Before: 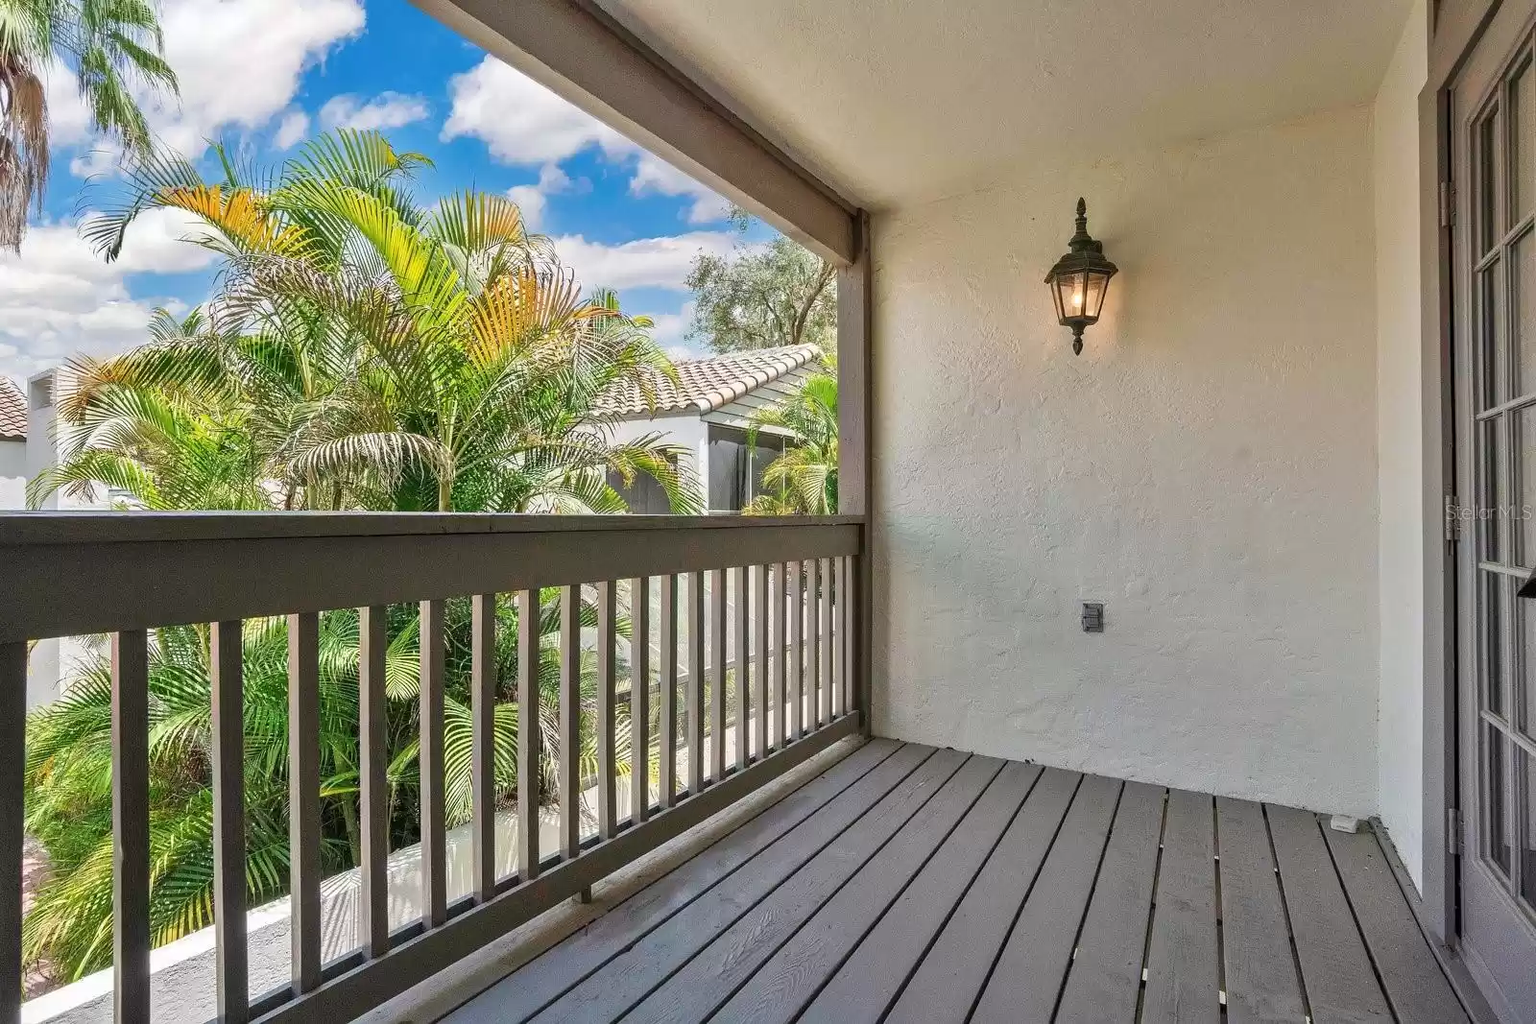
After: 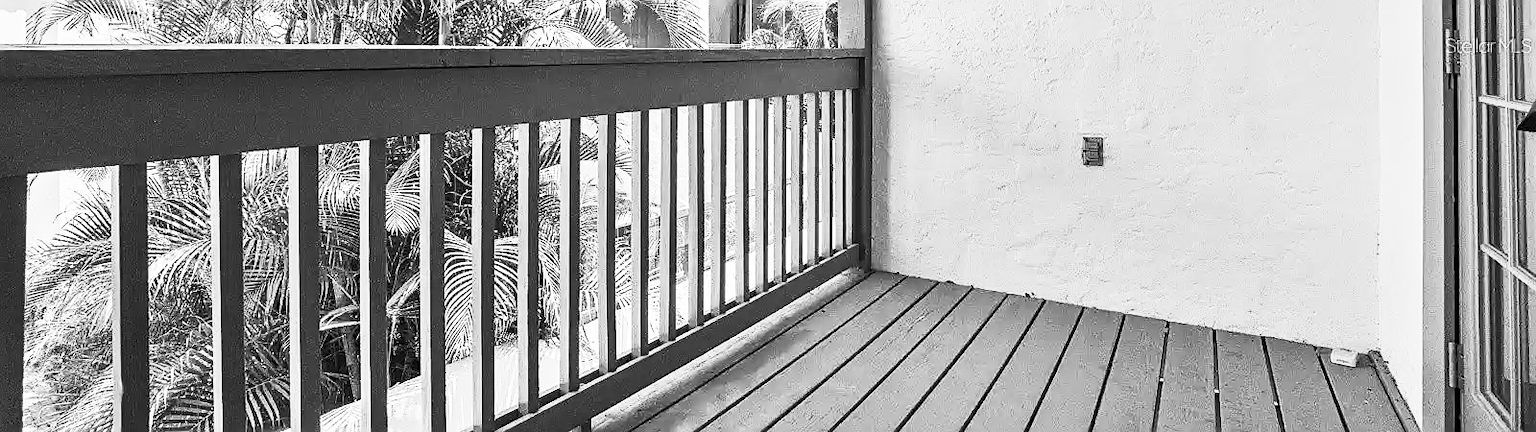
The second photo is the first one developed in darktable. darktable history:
contrast brightness saturation: contrast 0.53, brightness 0.47, saturation -1
crop: top 45.551%, bottom 12.262%
sharpen: on, module defaults
color balance rgb: perceptual saturation grading › global saturation 20%, perceptual saturation grading › highlights -25%, perceptual saturation grading › shadows 50.52%, global vibrance 40.24%
tone equalizer: on, module defaults
